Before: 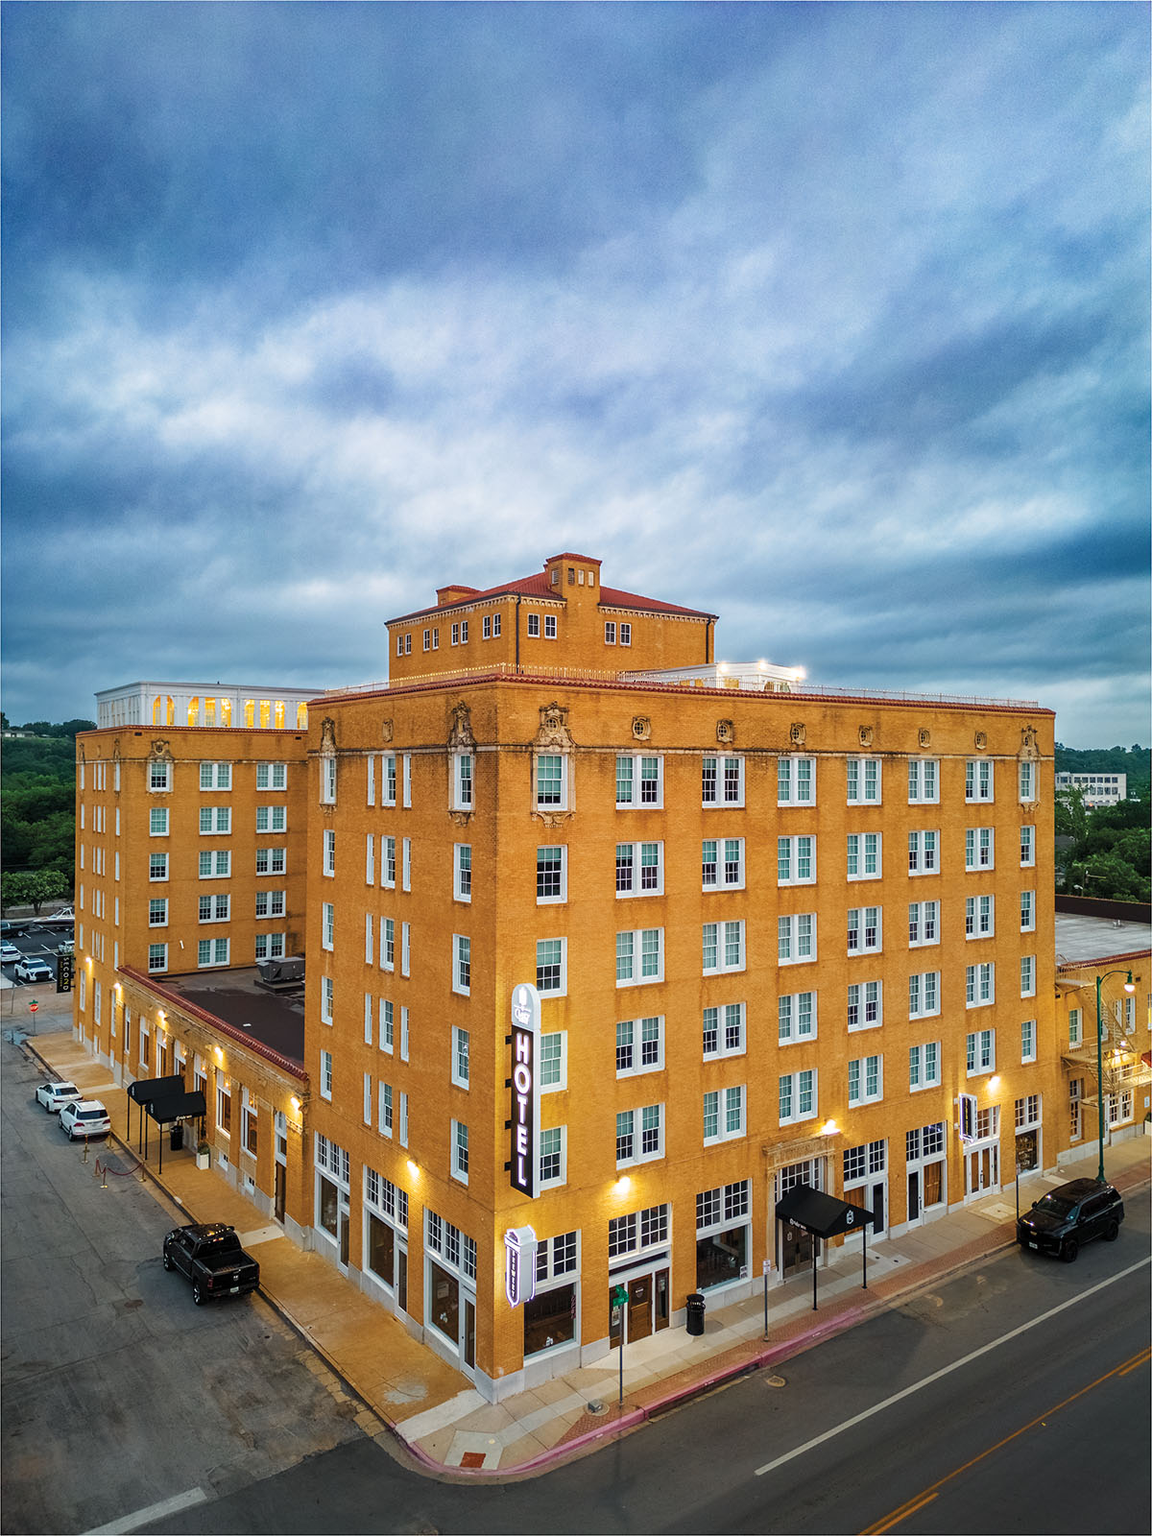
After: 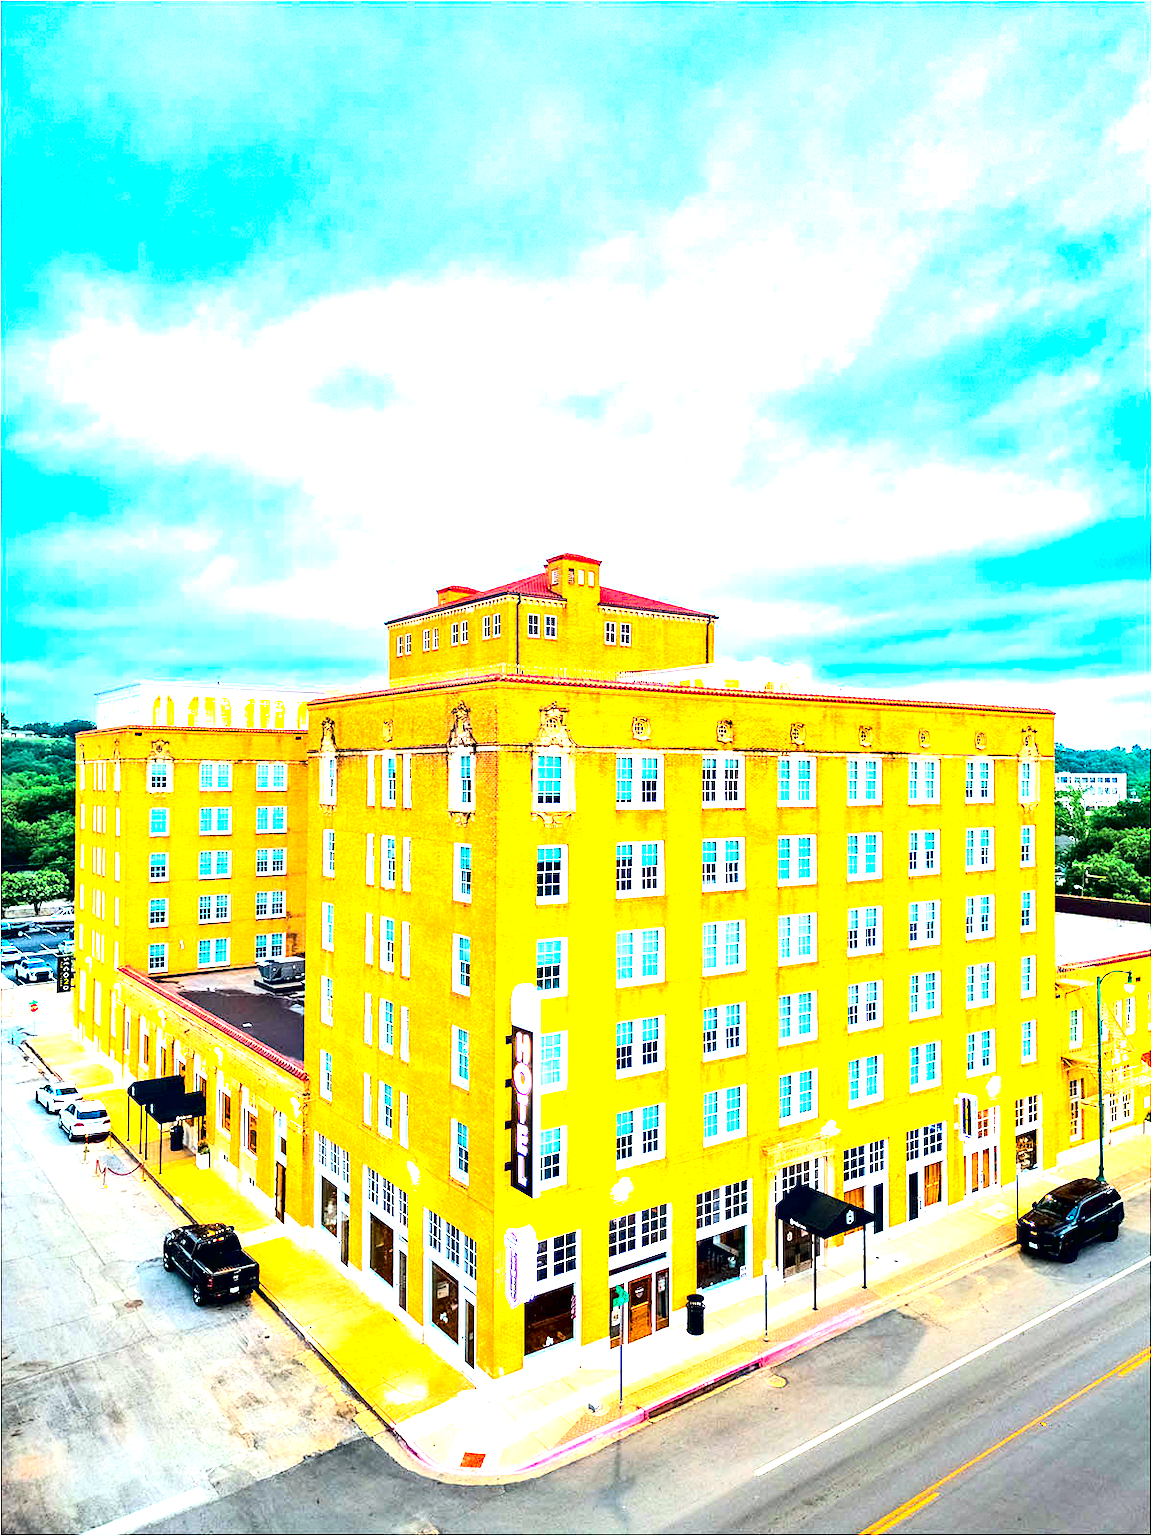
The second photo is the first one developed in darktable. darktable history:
exposure: black level correction 0.001, exposure 1.861 EV, compensate exposure bias true, compensate highlight preservation false
contrast equalizer: y [[0.6 ×6], [0.55 ×6], [0 ×6], [0 ×6], [0 ×6]]
contrast brightness saturation: contrast 0.234, brightness 0.111, saturation 0.285
